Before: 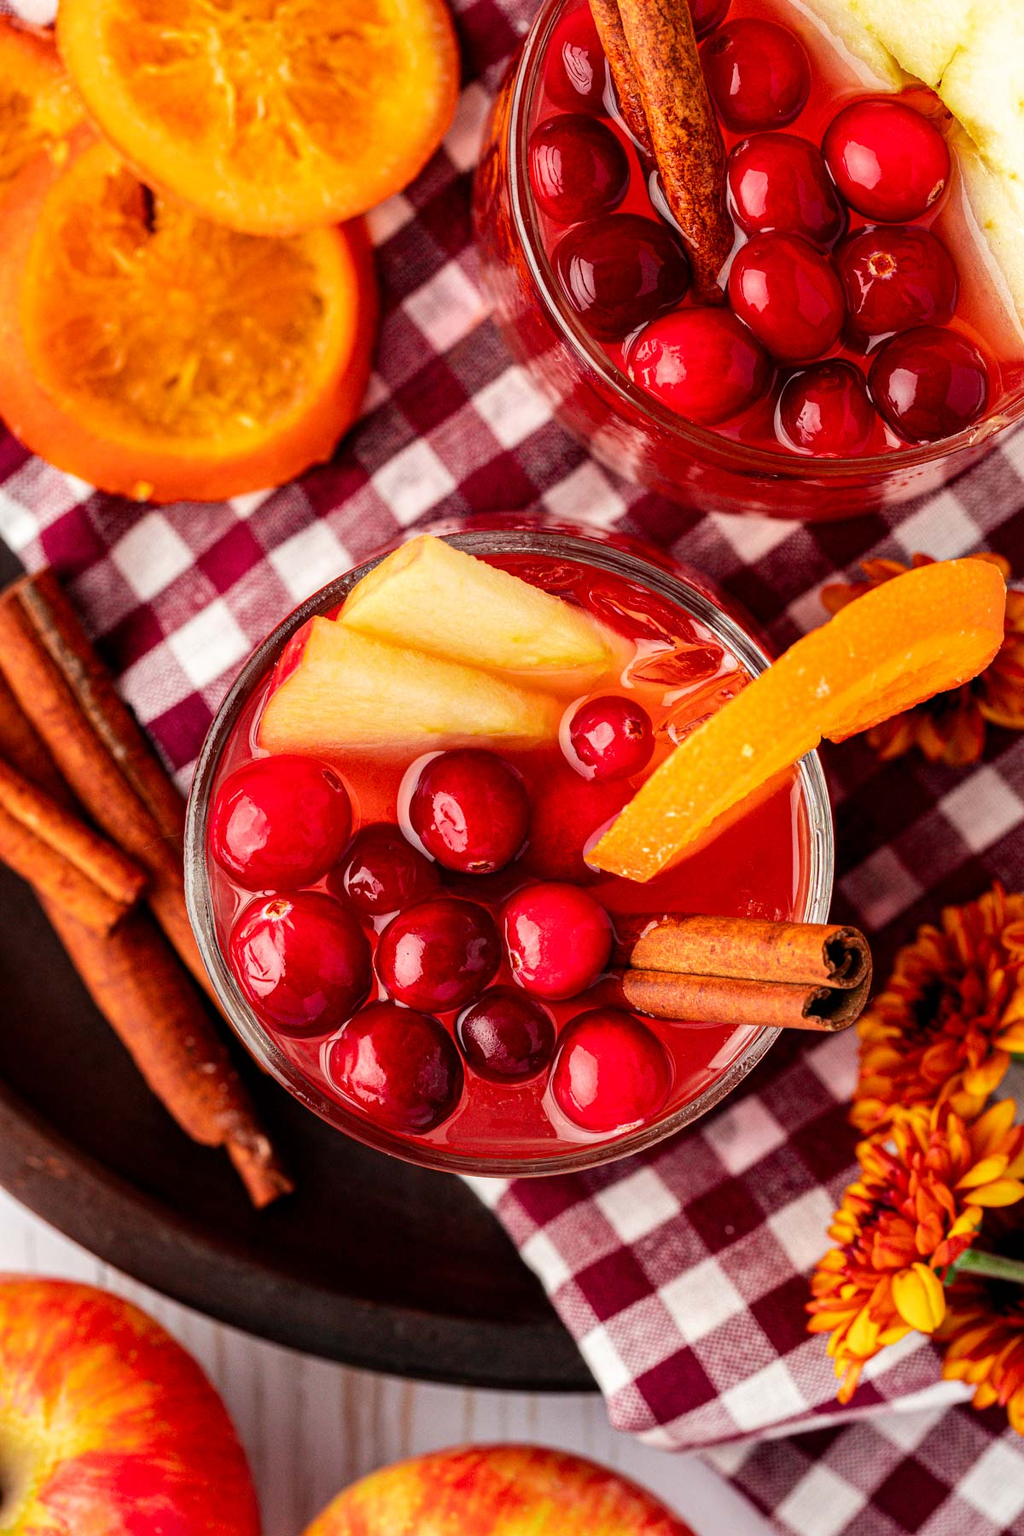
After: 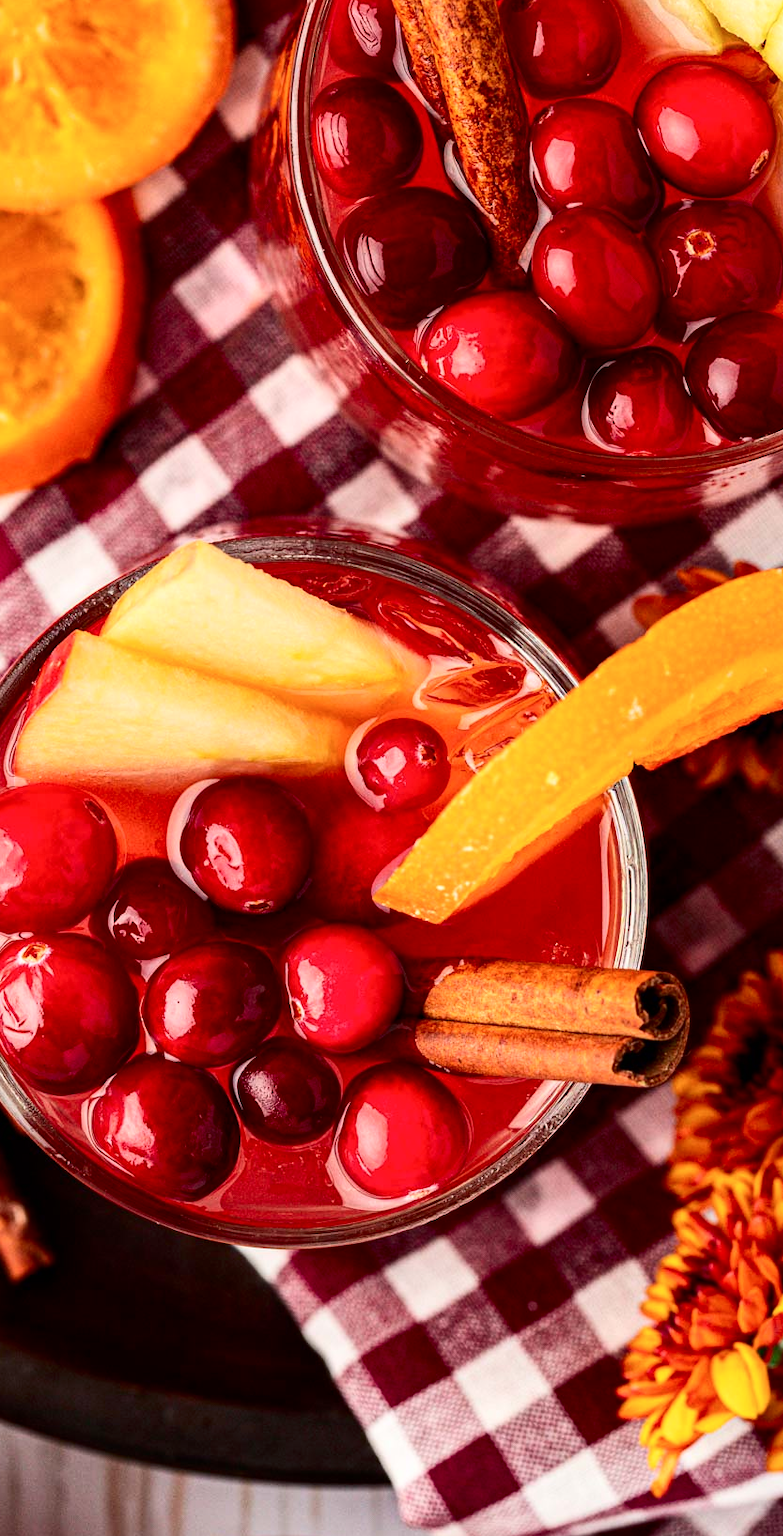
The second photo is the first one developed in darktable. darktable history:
contrast brightness saturation: contrast 0.22
crop and rotate: left 24.034%, top 2.838%, right 6.406%, bottom 6.299%
